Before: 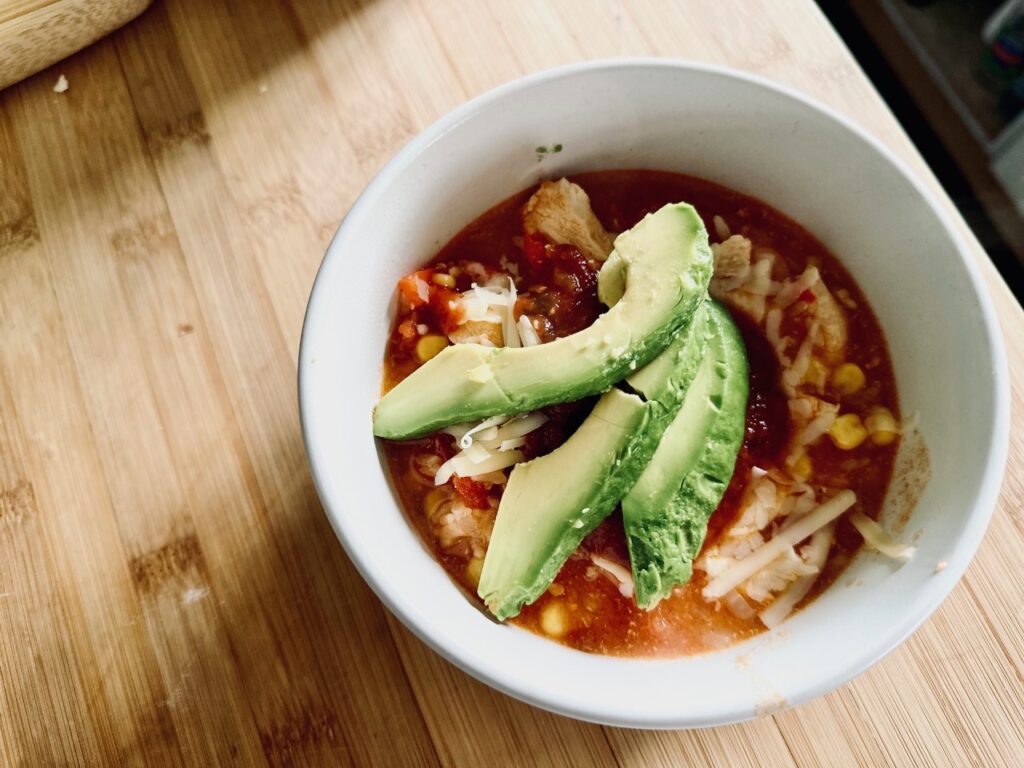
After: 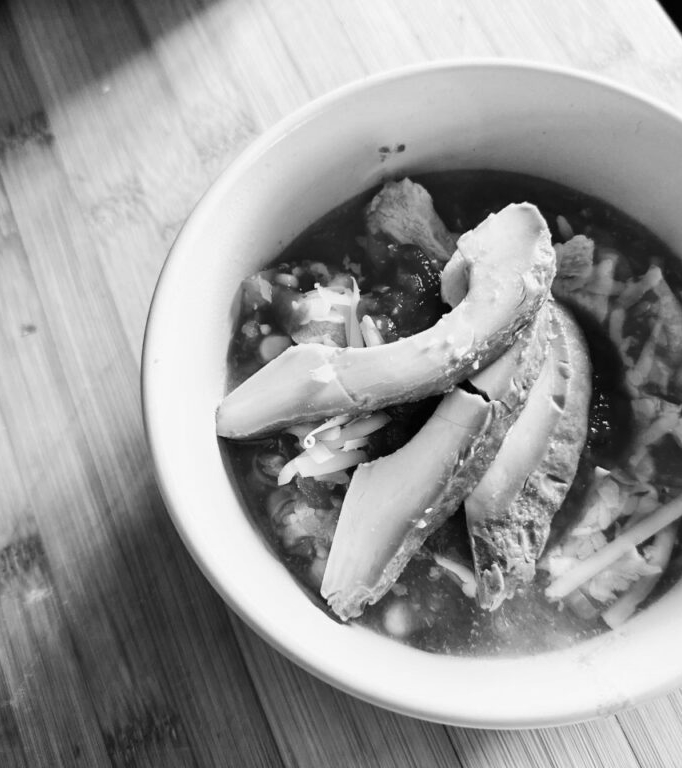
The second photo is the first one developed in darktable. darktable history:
white balance: red 0.931, blue 1.11
exposure: exposure 0.2 EV, compensate highlight preservation false
monochrome: size 1
crop: left 15.419%, right 17.914%
